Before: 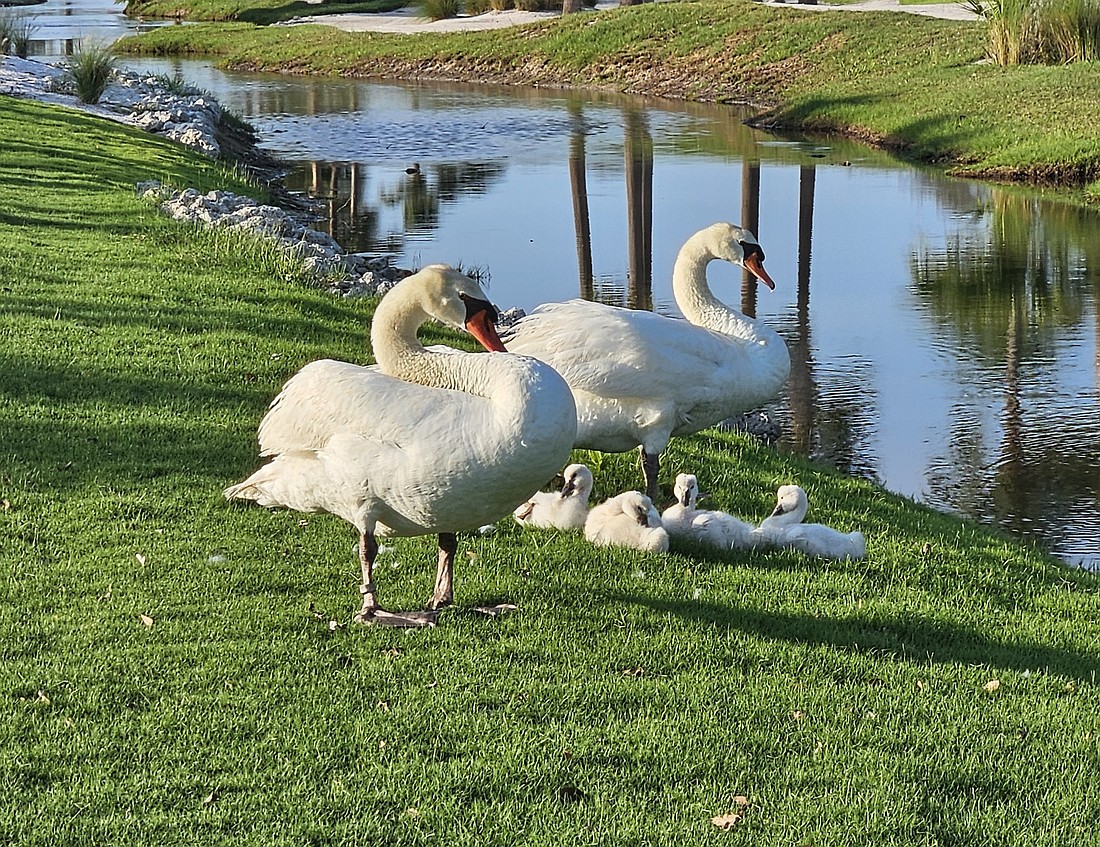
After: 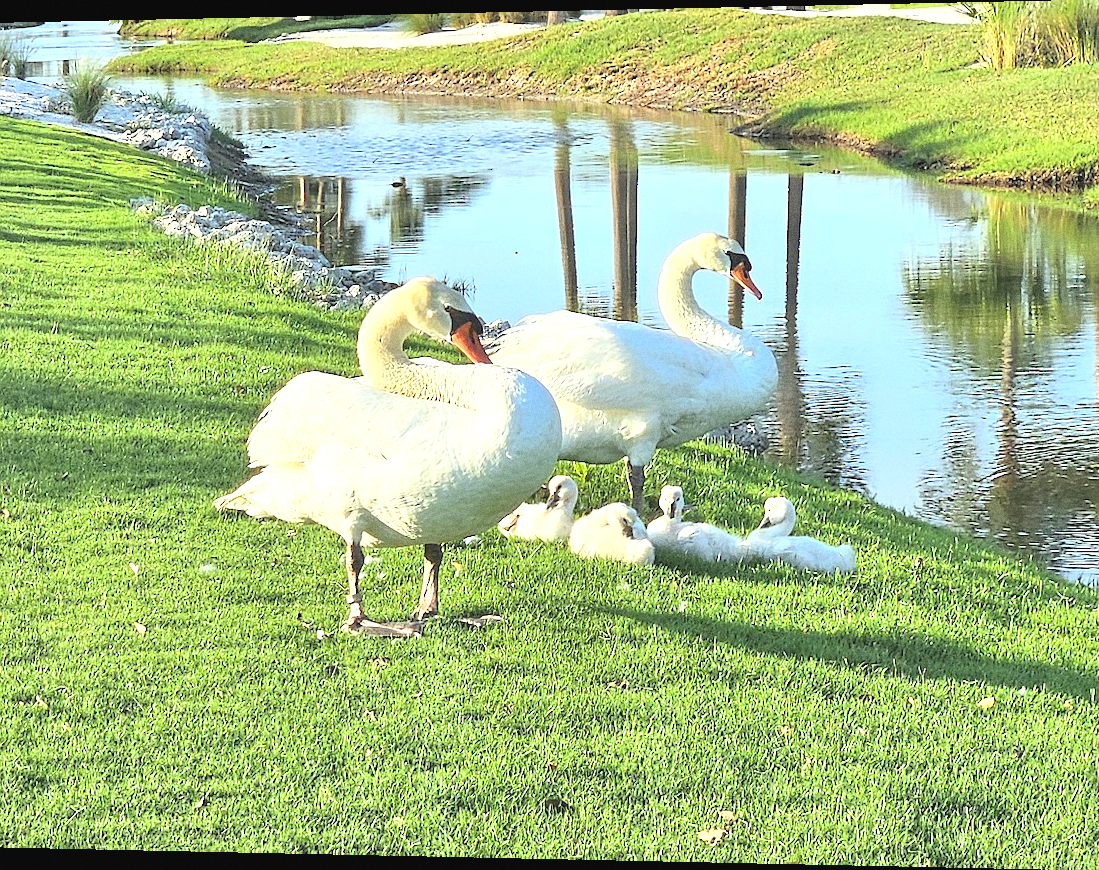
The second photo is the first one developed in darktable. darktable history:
color correction: highlights a* -4.73, highlights b* 5.06, saturation 0.97
exposure: black level correction 0, exposure 1 EV, compensate exposure bias true, compensate highlight preservation false
grain: on, module defaults
contrast brightness saturation: contrast 0.1, brightness 0.3, saturation 0.14
rotate and perspective: lens shift (horizontal) -0.055, automatic cropping off
